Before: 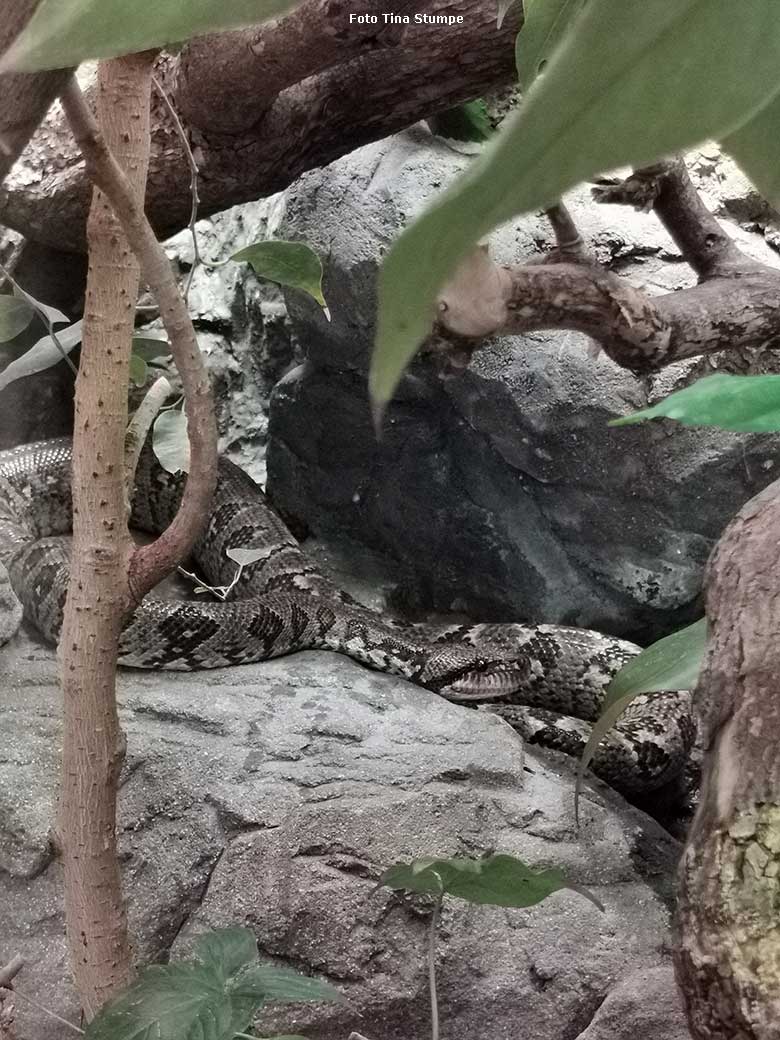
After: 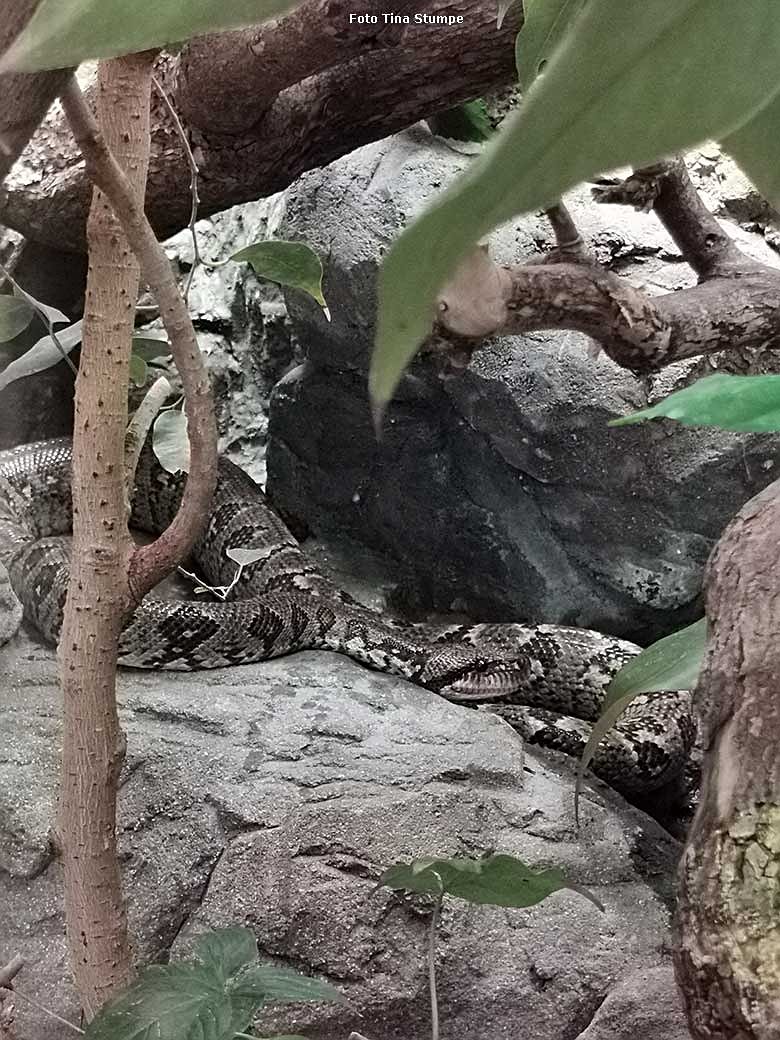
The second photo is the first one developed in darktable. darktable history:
exposure: compensate exposure bias true, compensate highlight preservation false
shadows and highlights: shadows 62.84, white point adjustment 0.372, highlights -34.35, compress 84.02%
sharpen: on, module defaults
